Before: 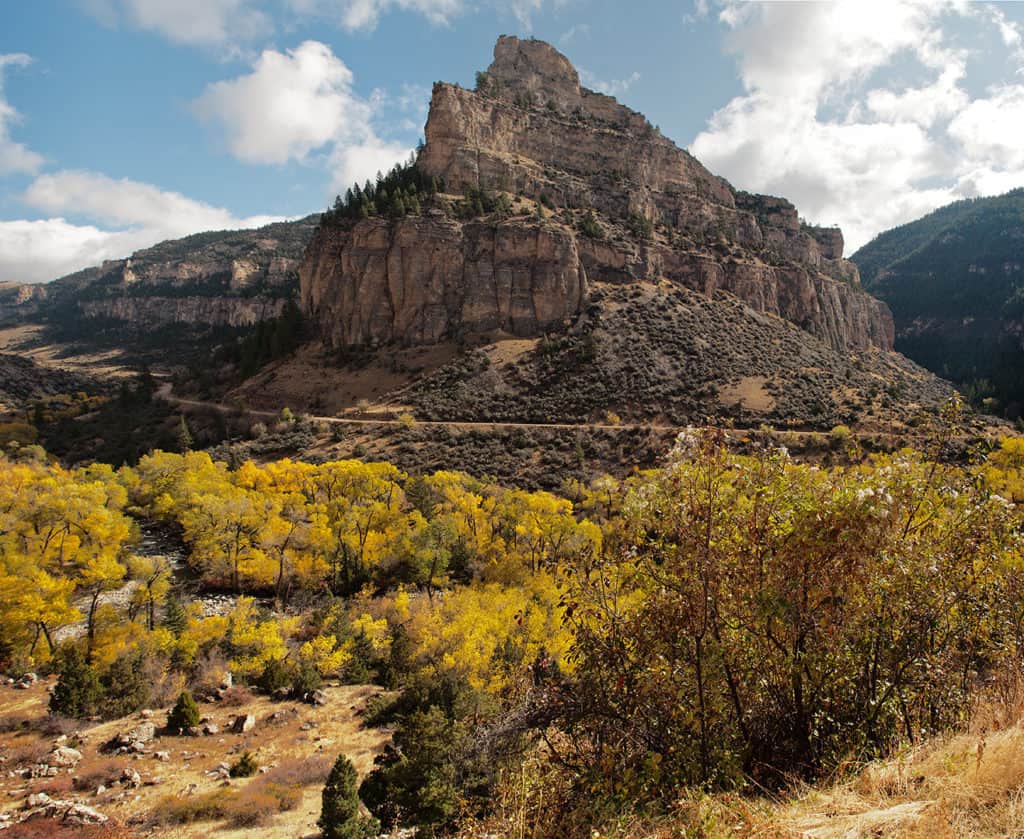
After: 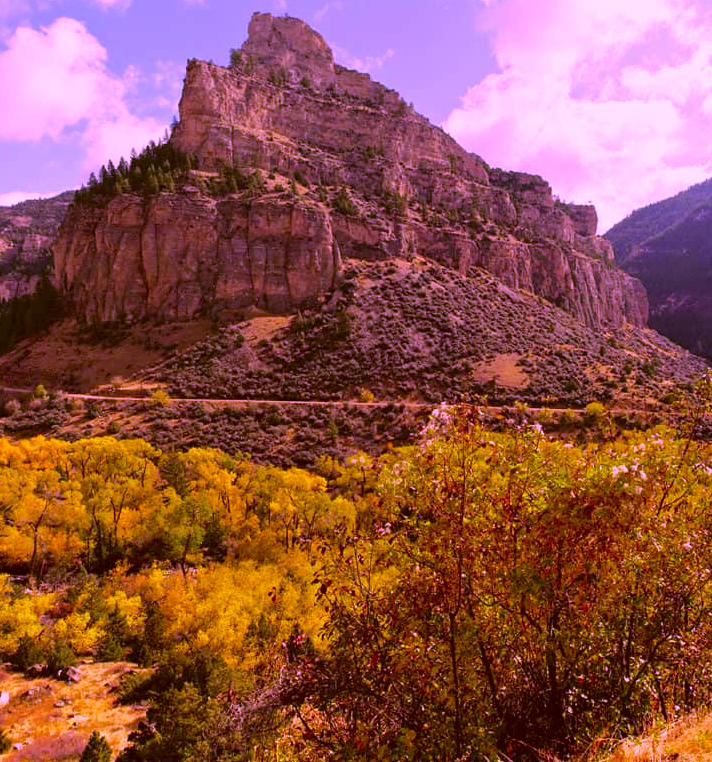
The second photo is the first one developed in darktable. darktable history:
crop and rotate: left 24.034%, top 2.838%, right 6.406%, bottom 6.299%
white balance: red 0.98, blue 1.61
color correction: highlights a* 10.44, highlights b* 30.04, shadows a* 2.73, shadows b* 17.51, saturation 1.72
